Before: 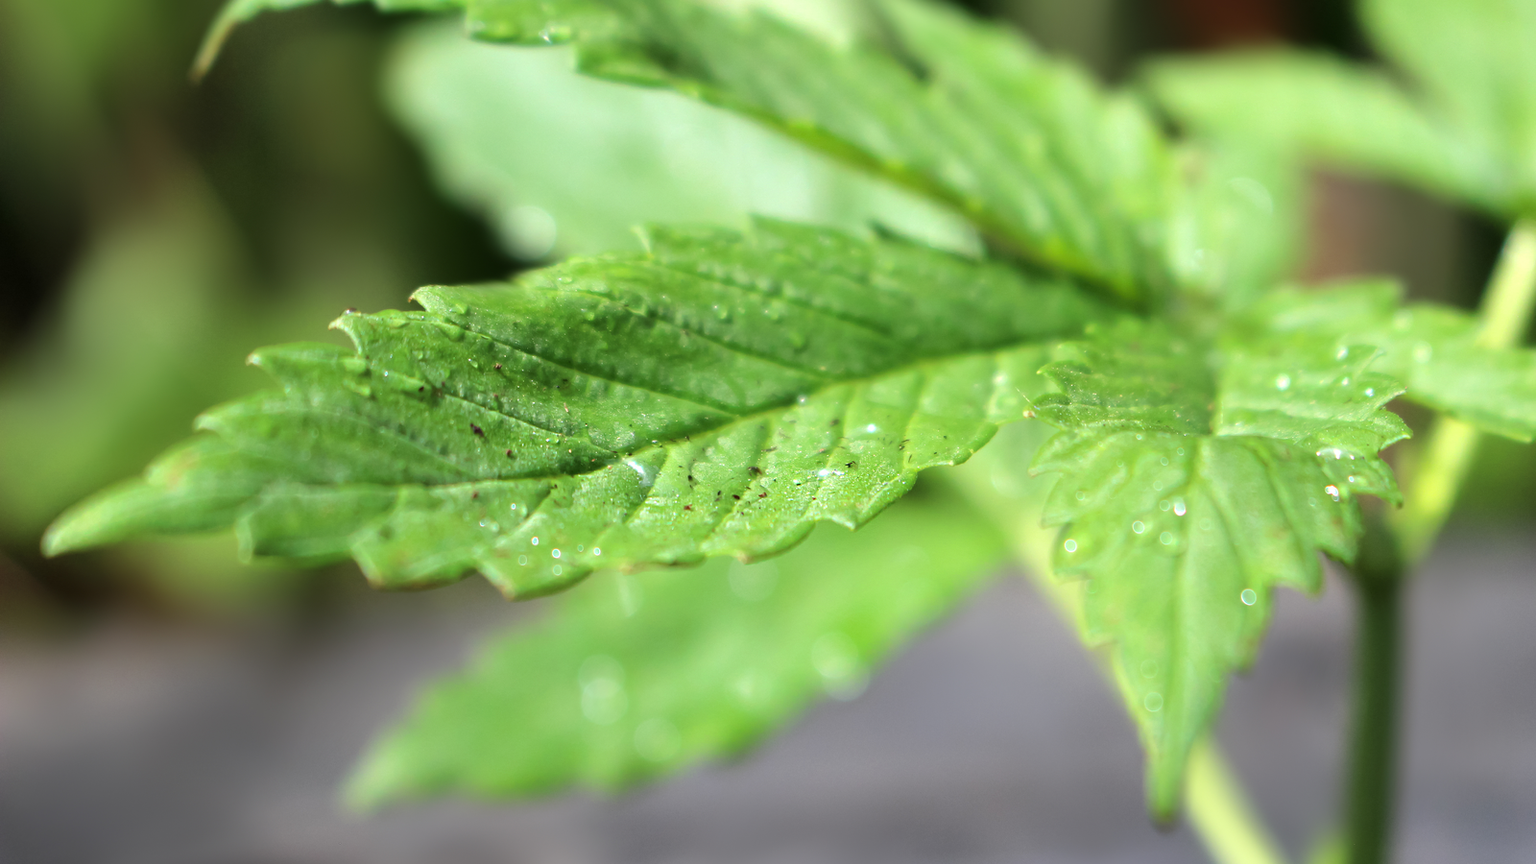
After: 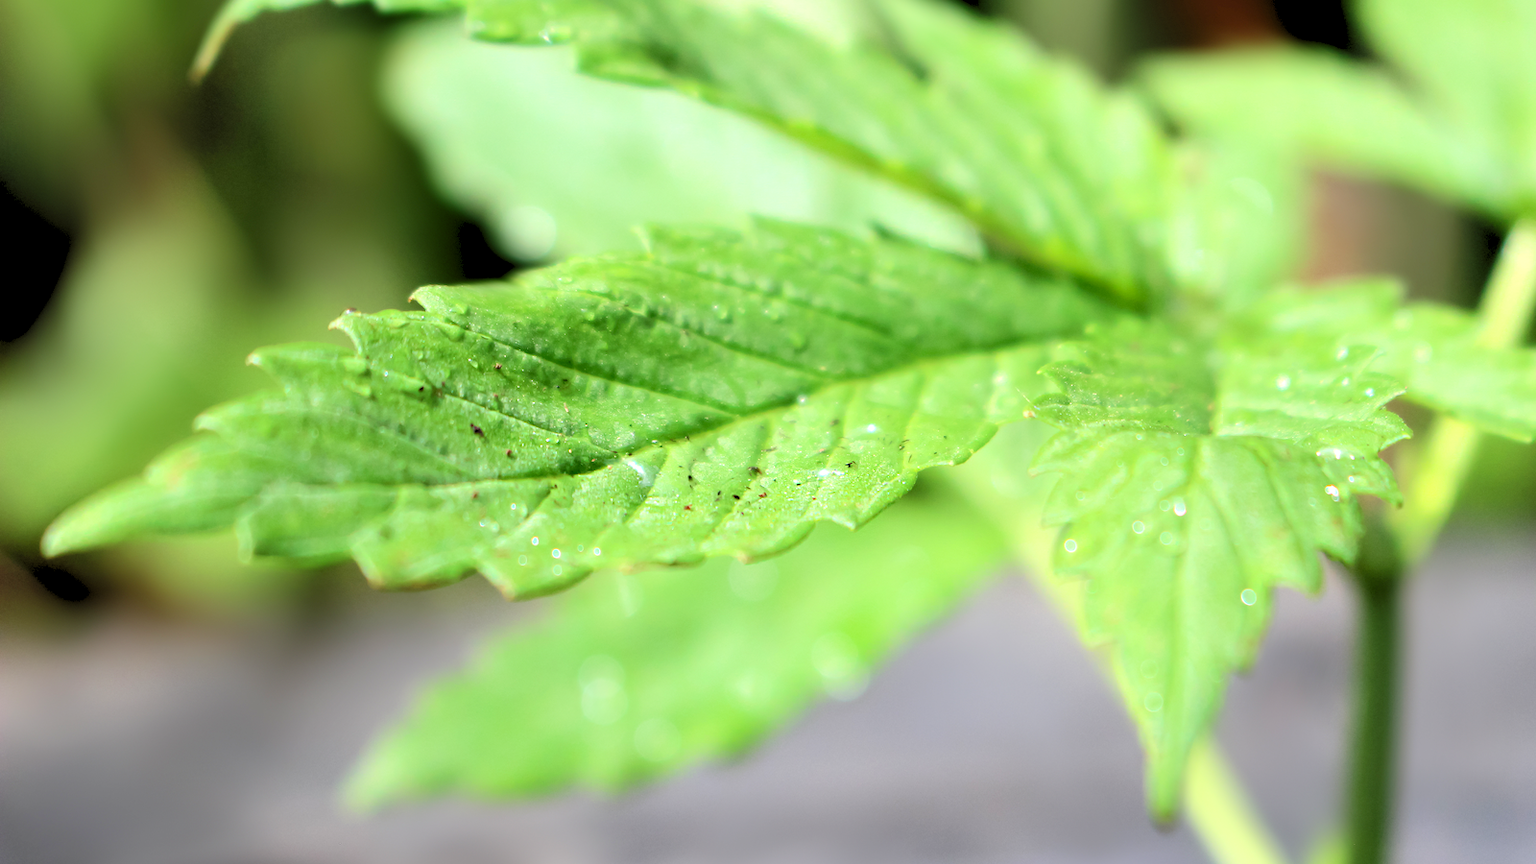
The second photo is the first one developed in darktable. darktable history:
levels: levels [0.093, 0.434, 0.988]
contrast brightness saturation: contrast 0.141
